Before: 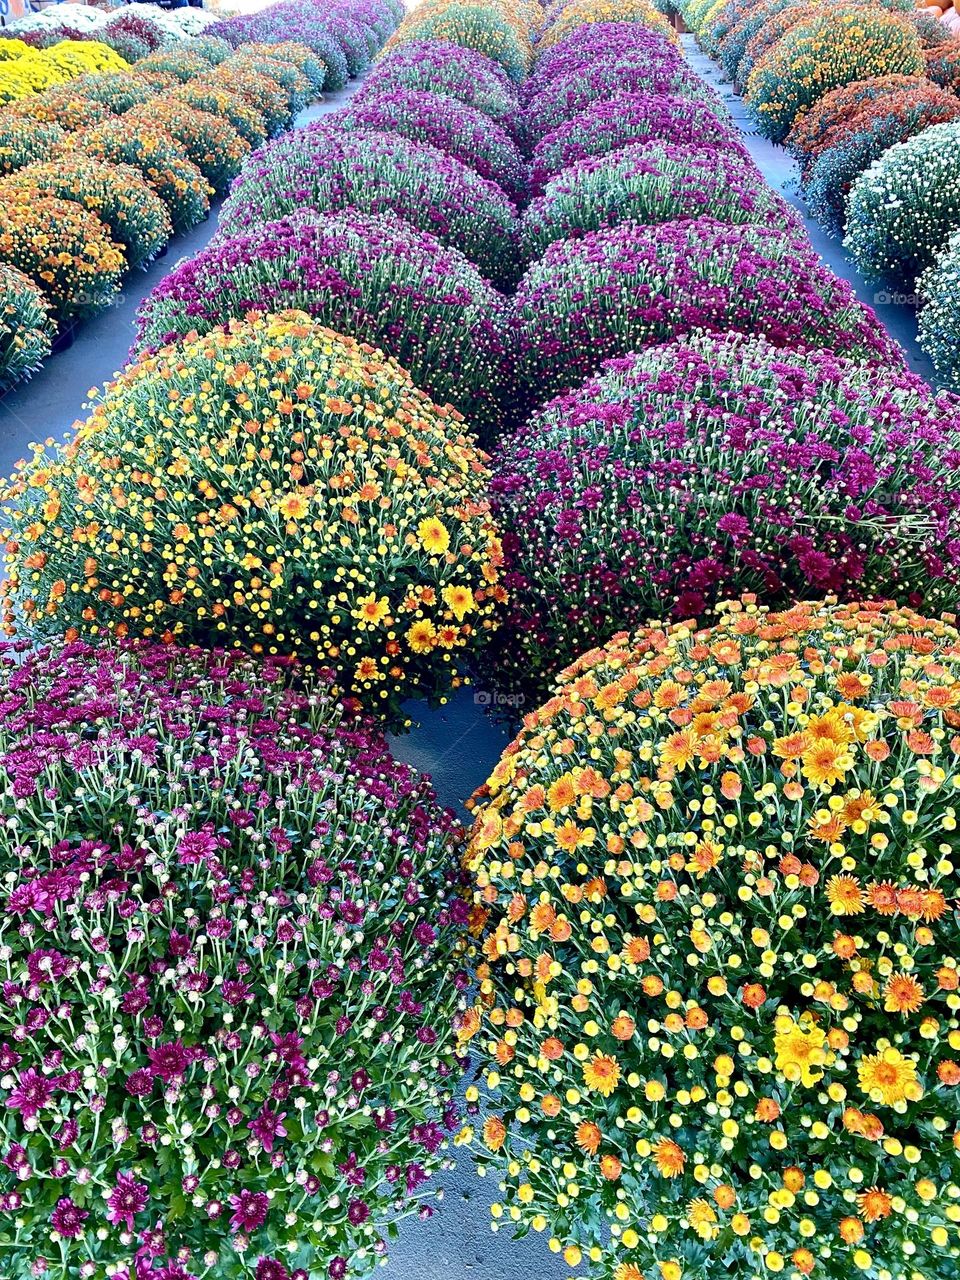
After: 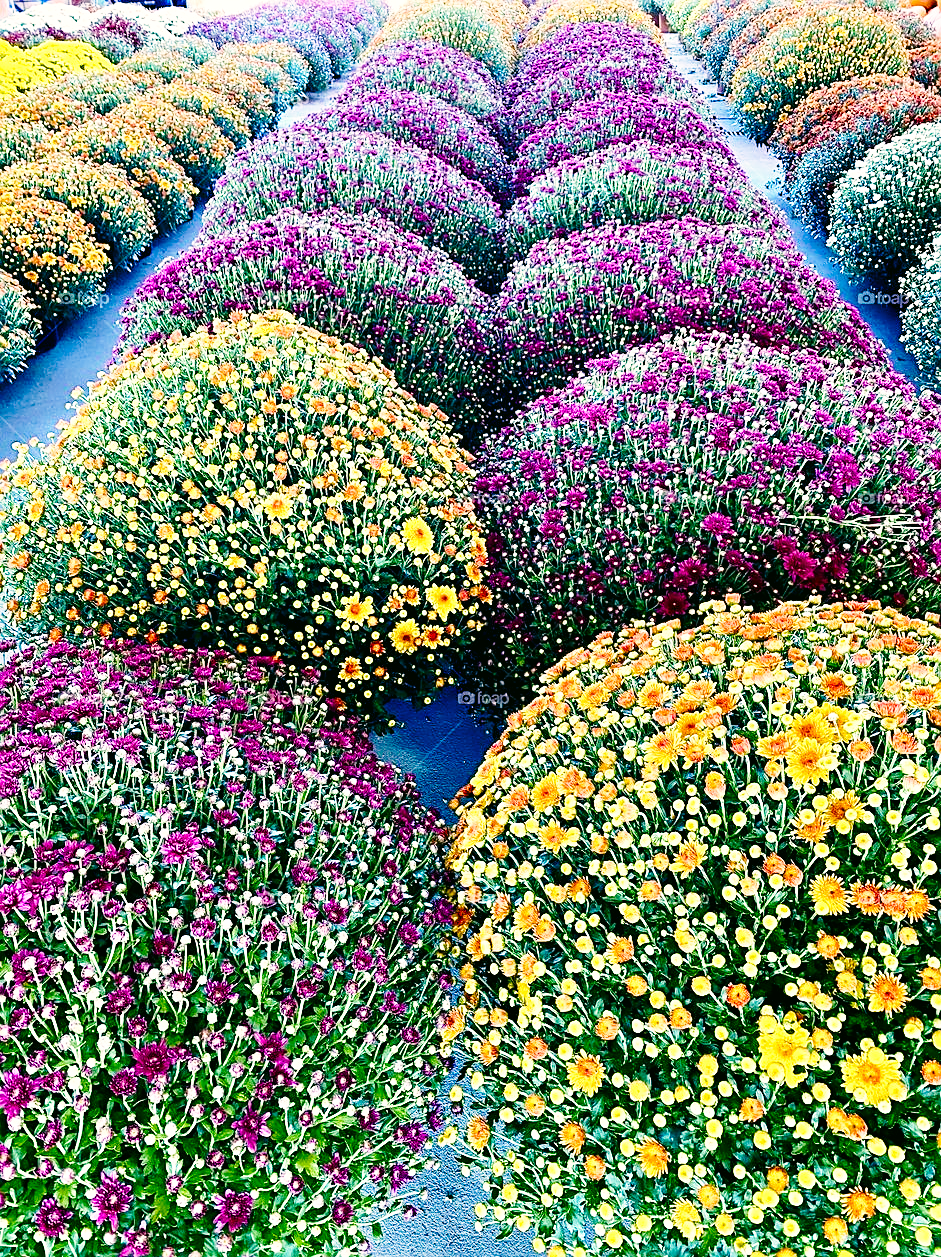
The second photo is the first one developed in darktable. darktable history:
color correction: highlights a* 4.15, highlights b* 4.93, shadows a* -7.75, shadows b* 4.81
color balance rgb: shadows lift › chroma 2.018%, shadows lift › hue 215.66°, global offset › hue 170.67°, perceptual saturation grading › global saturation 20%, perceptual saturation grading › highlights -25.426%, perceptual saturation grading › shadows 24.828%, global vibrance 30.239%, contrast 10.505%
sharpen: on, module defaults
crop: left 1.693%, right 0.275%, bottom 1.72%
base curve: curves: ch0 [(0, 0) (0.028, 0.03) (0.121, 0.232) (0.46, 0.748) (0.859, 0.968) (1, 1)], preserve colors none
